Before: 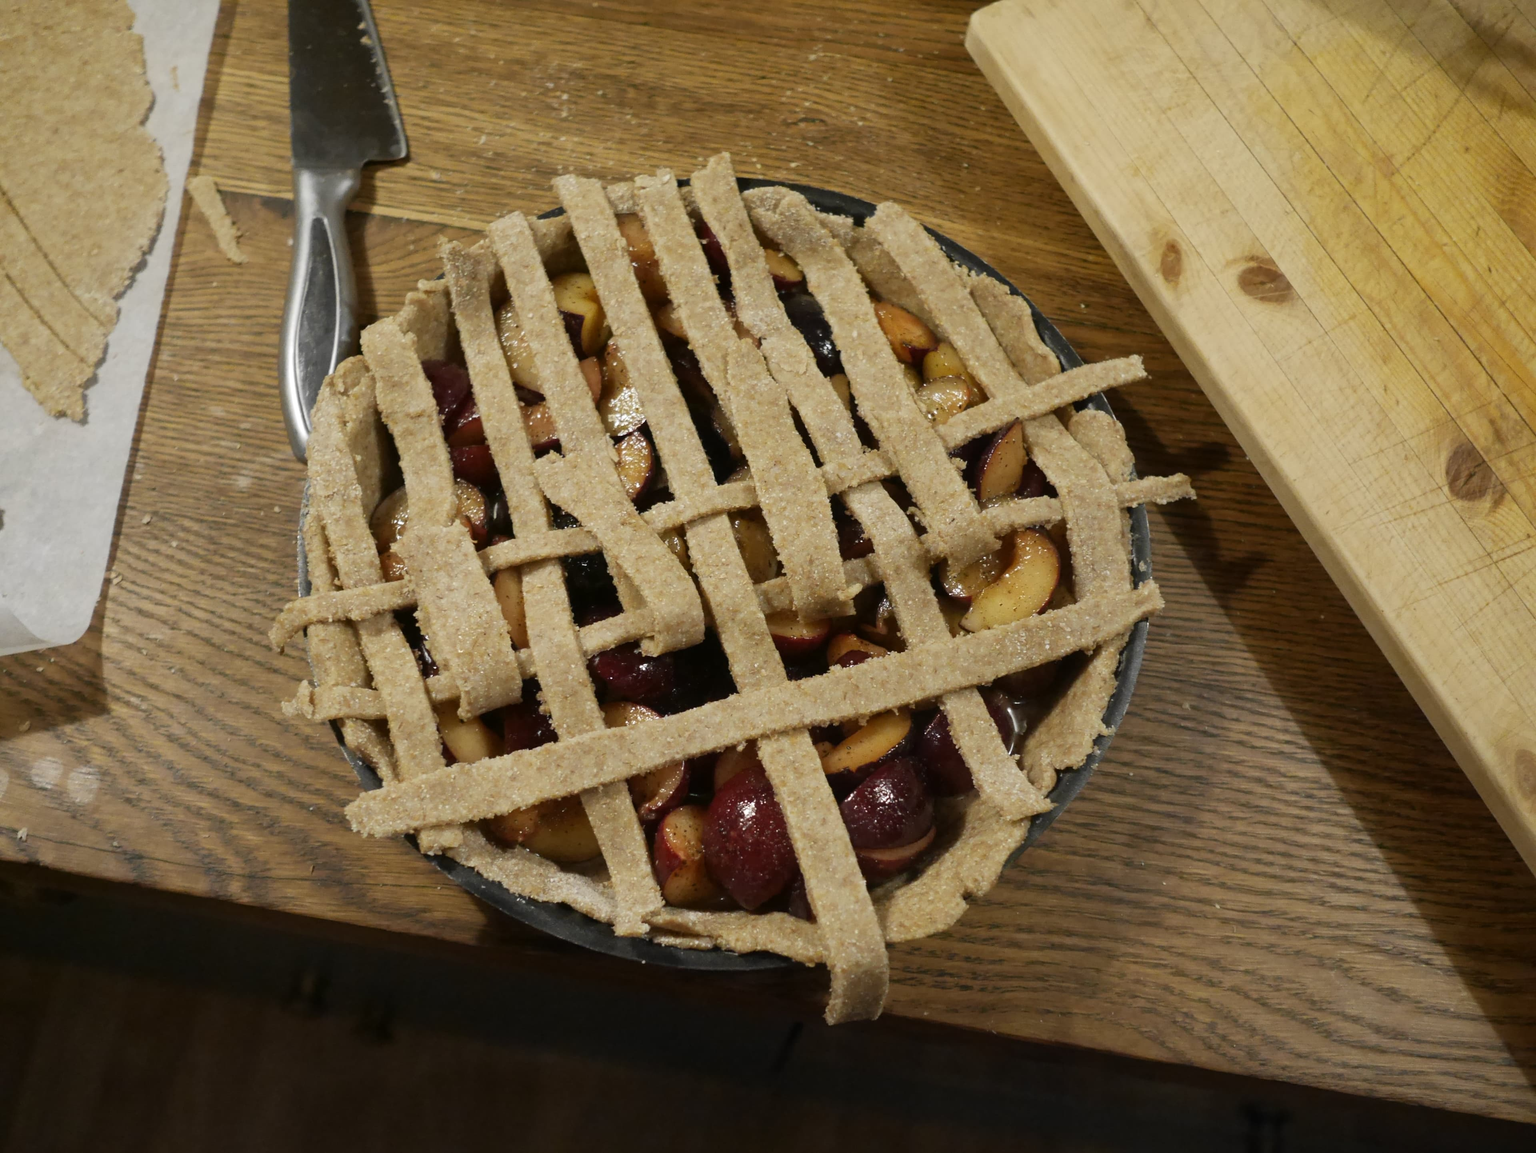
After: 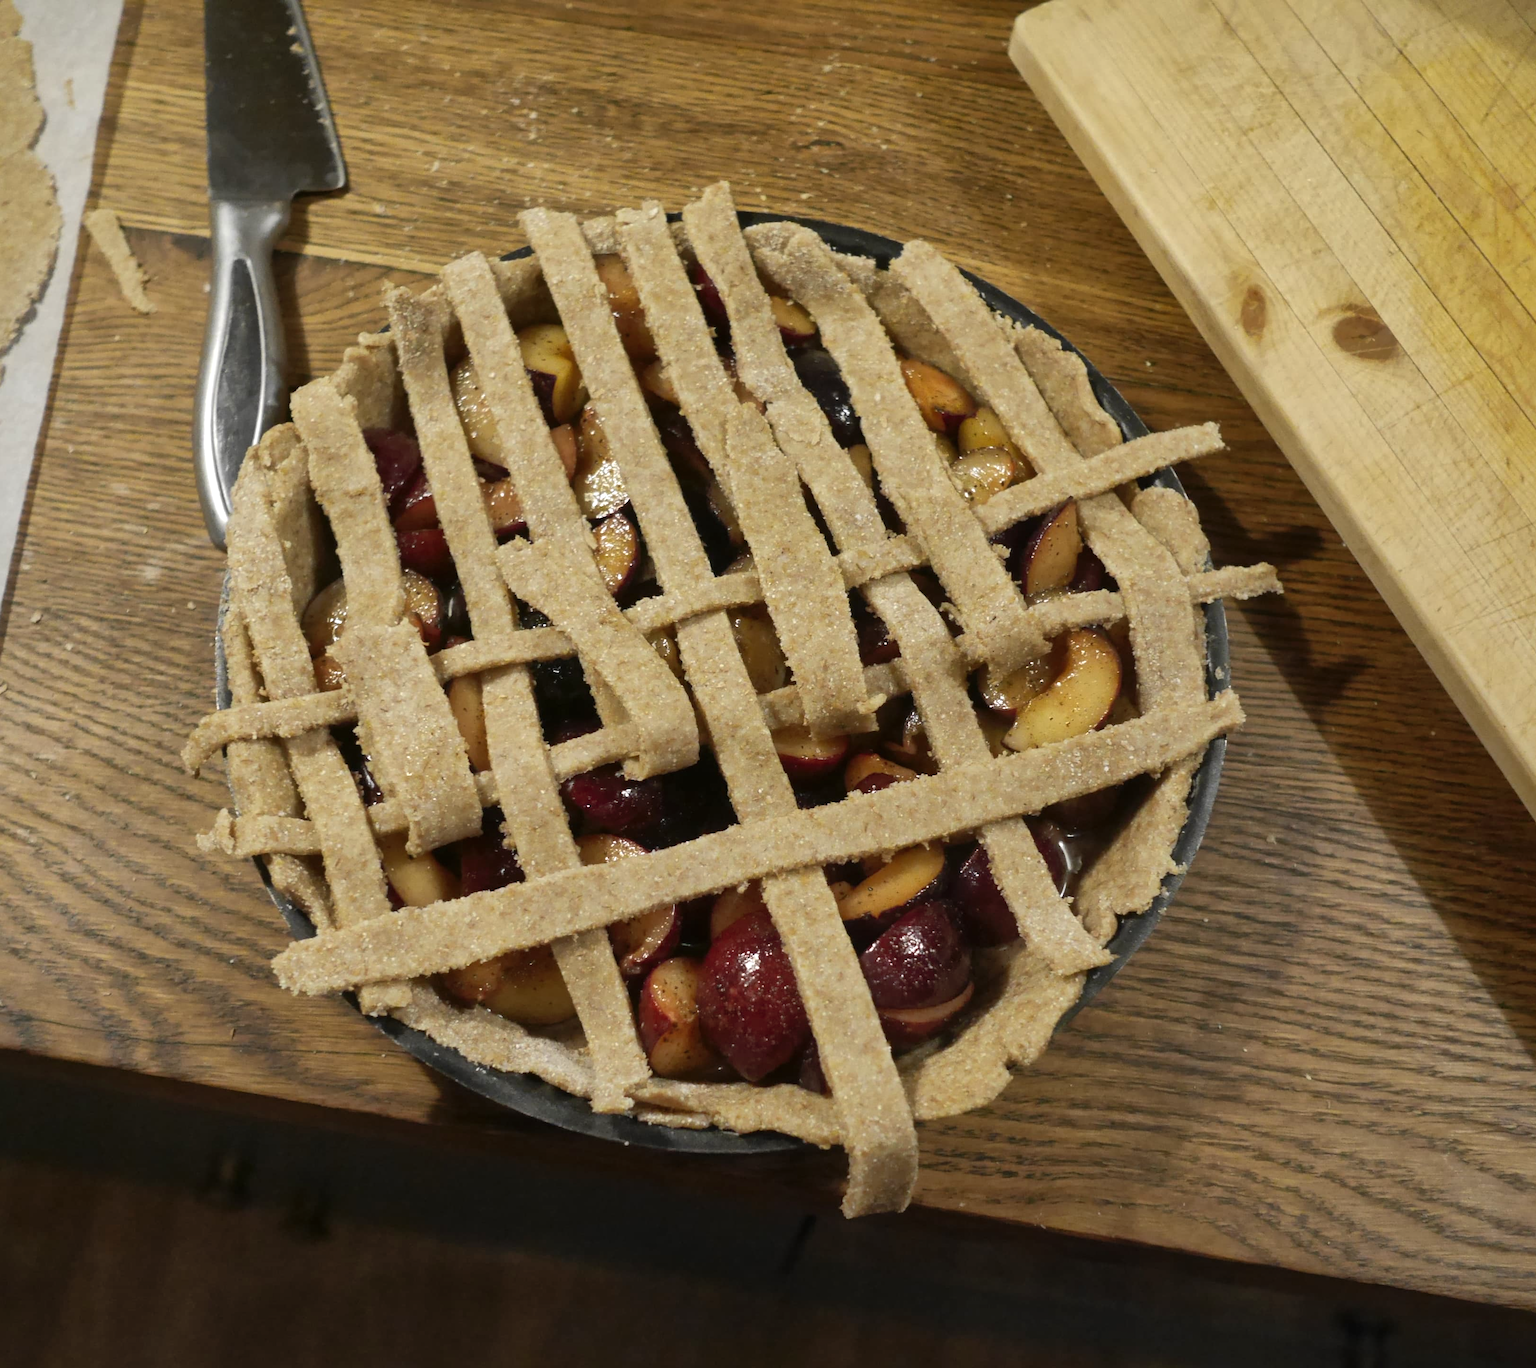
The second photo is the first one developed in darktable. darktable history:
shadows and highlights: on, module defaults
crop: left 7.598%, right 7.873%
tone equalizer: -8 EV -0.417 EV, -7 EV -0.389 EV, -6 EV -0.333 EV, -5 EV -0.222 EV, -3 EV 0.222 EV, -2 EV 0.333 EV, -1 EV 0.389 EV, +0 EV 0.417 EV, edges refinement/feathering 500, mask exposure compensation -1.25 EV, preserve details no
